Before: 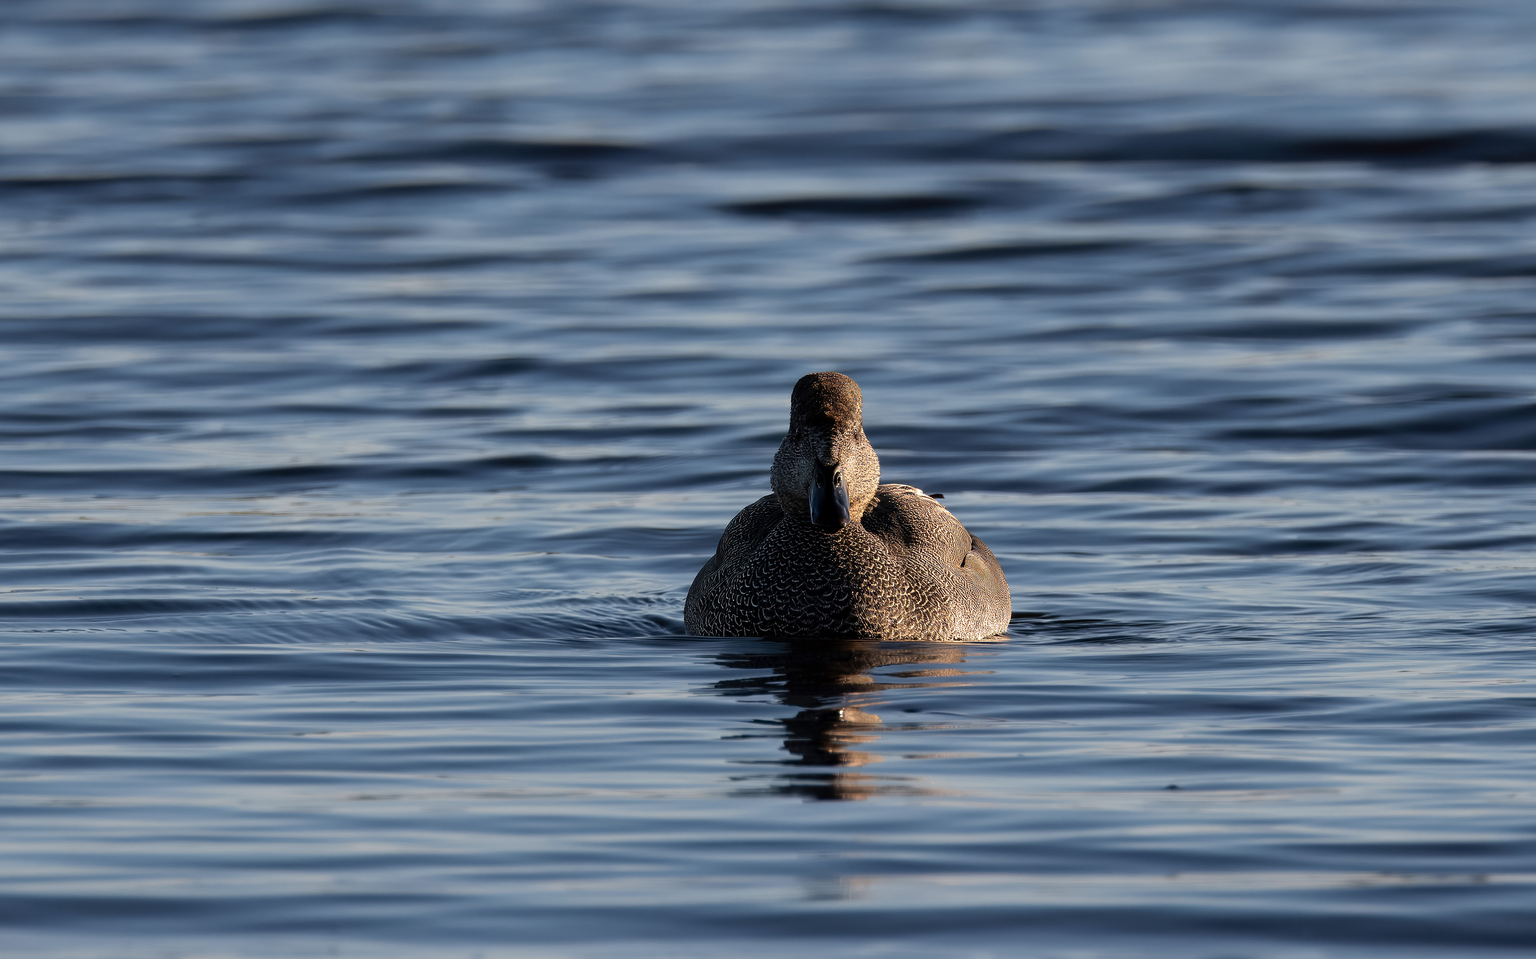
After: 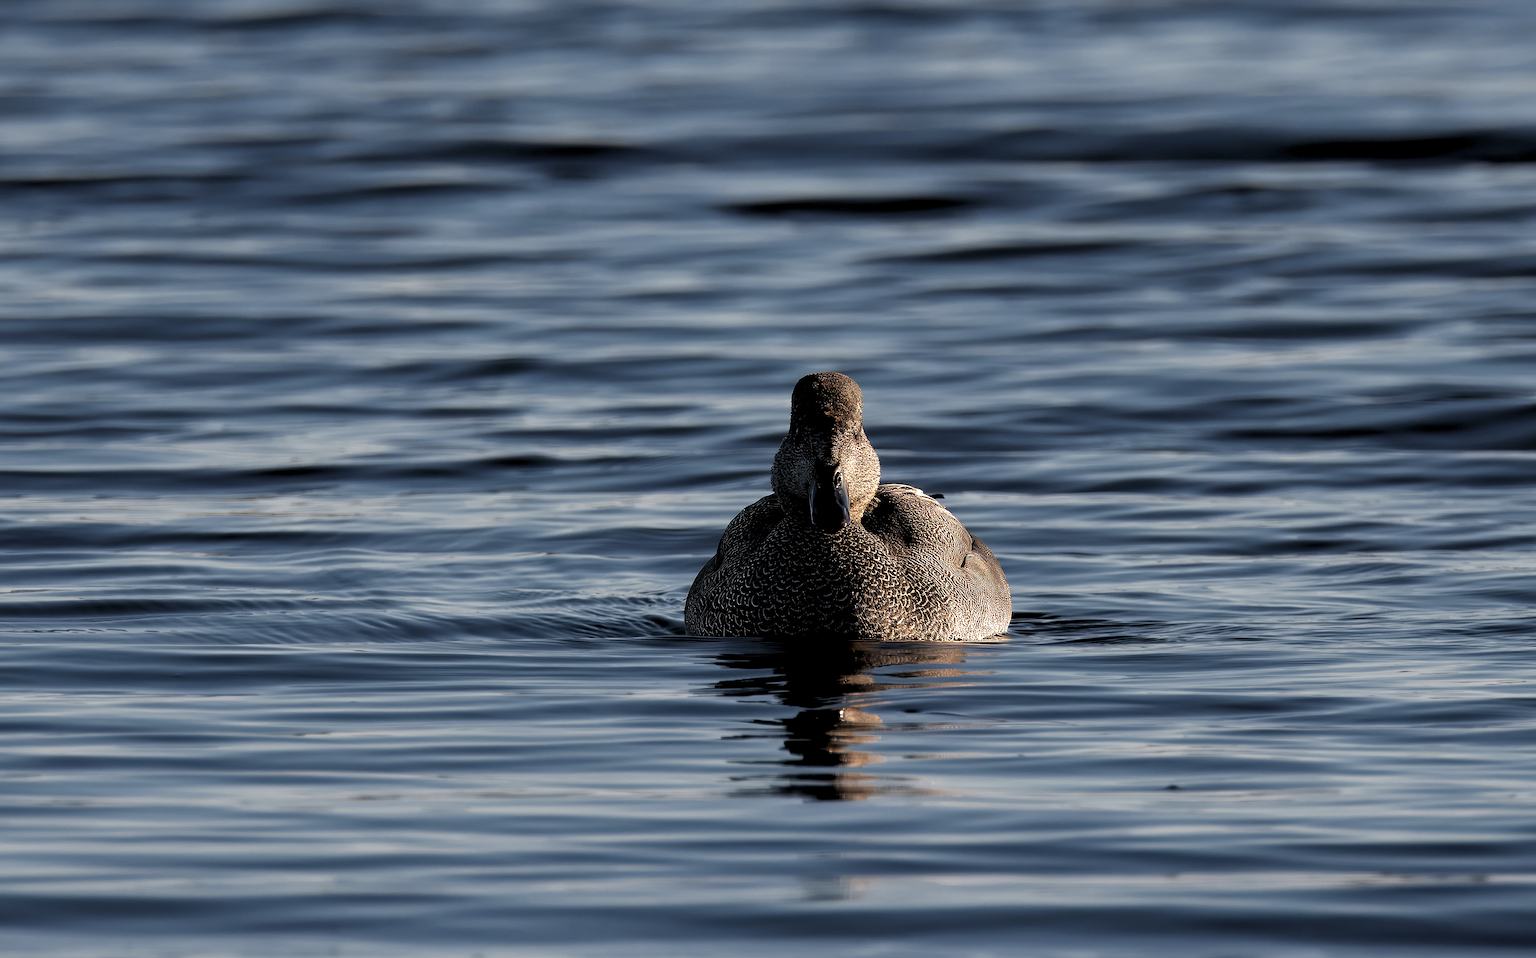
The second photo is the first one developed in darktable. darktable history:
exposure: black level correction 0.002, compensate highlight preservation false
color zones: curves: ch0 [(0, 0.5) (0.125, 0.4) (0.25, 0.5) (0.375, 0.4) (0.5, 0.4) (0.625, 0.35) (0.75, 0.35) (0.875, 0.5)]; ch1 [(0, 0.35) (0.125, 0.45) (0.25, 0.35) (0.375, 0.35) (0.5, 0.35) (0.625, 0.35) (0.75, 0.45) (0.875, 0.35)]; ch2 [(0, 0.6) (0.125, 0.5) (0.25, 0.5) (0.375, 0.6) (0.5, 0.6) (0.625, 0.5) (0.75, 0.5) (0.875, 0.5)]
levels: levels [0.062, 0.494, 0.925]
